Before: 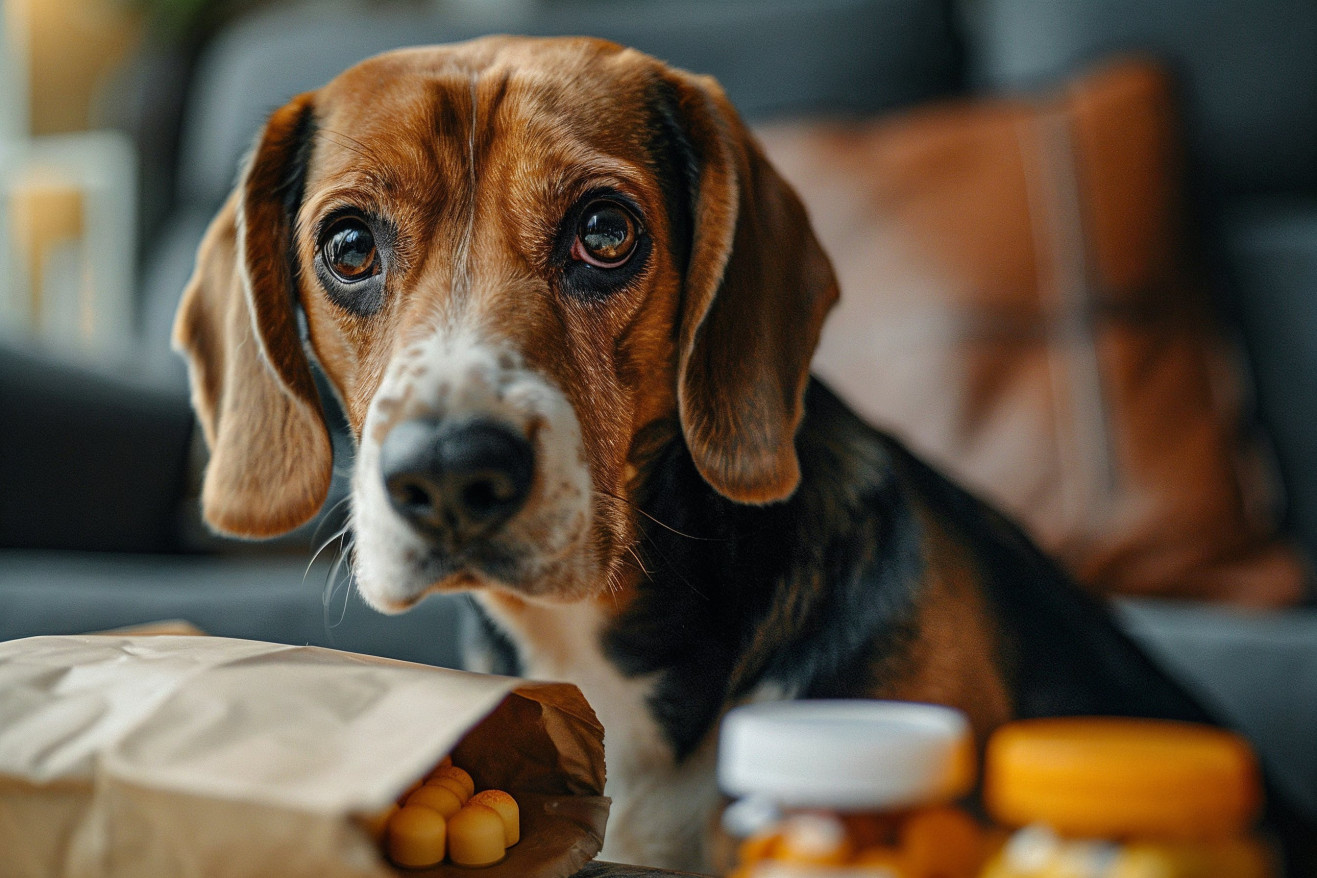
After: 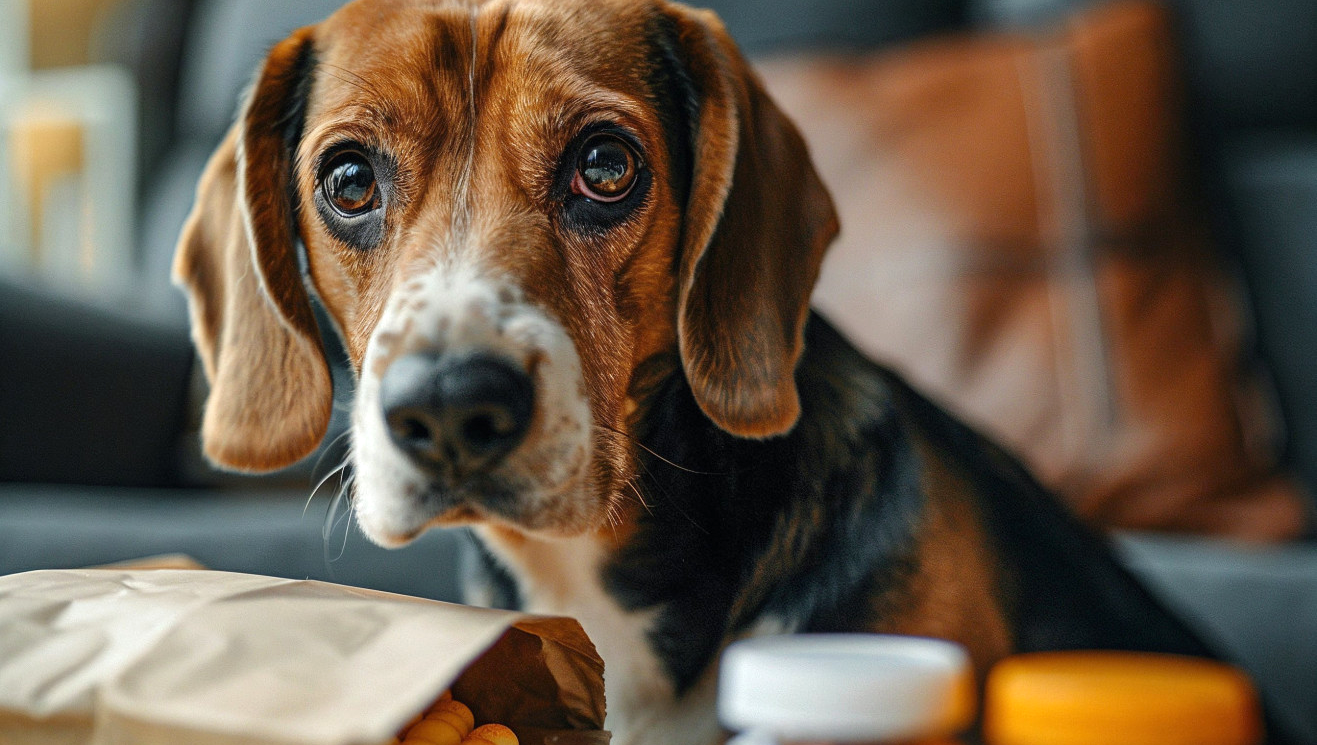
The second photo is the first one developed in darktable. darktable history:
exposure: exposure 0.299 EV, compensate highlight preservation false
crop: top 7.561%, bottom 7.572%
